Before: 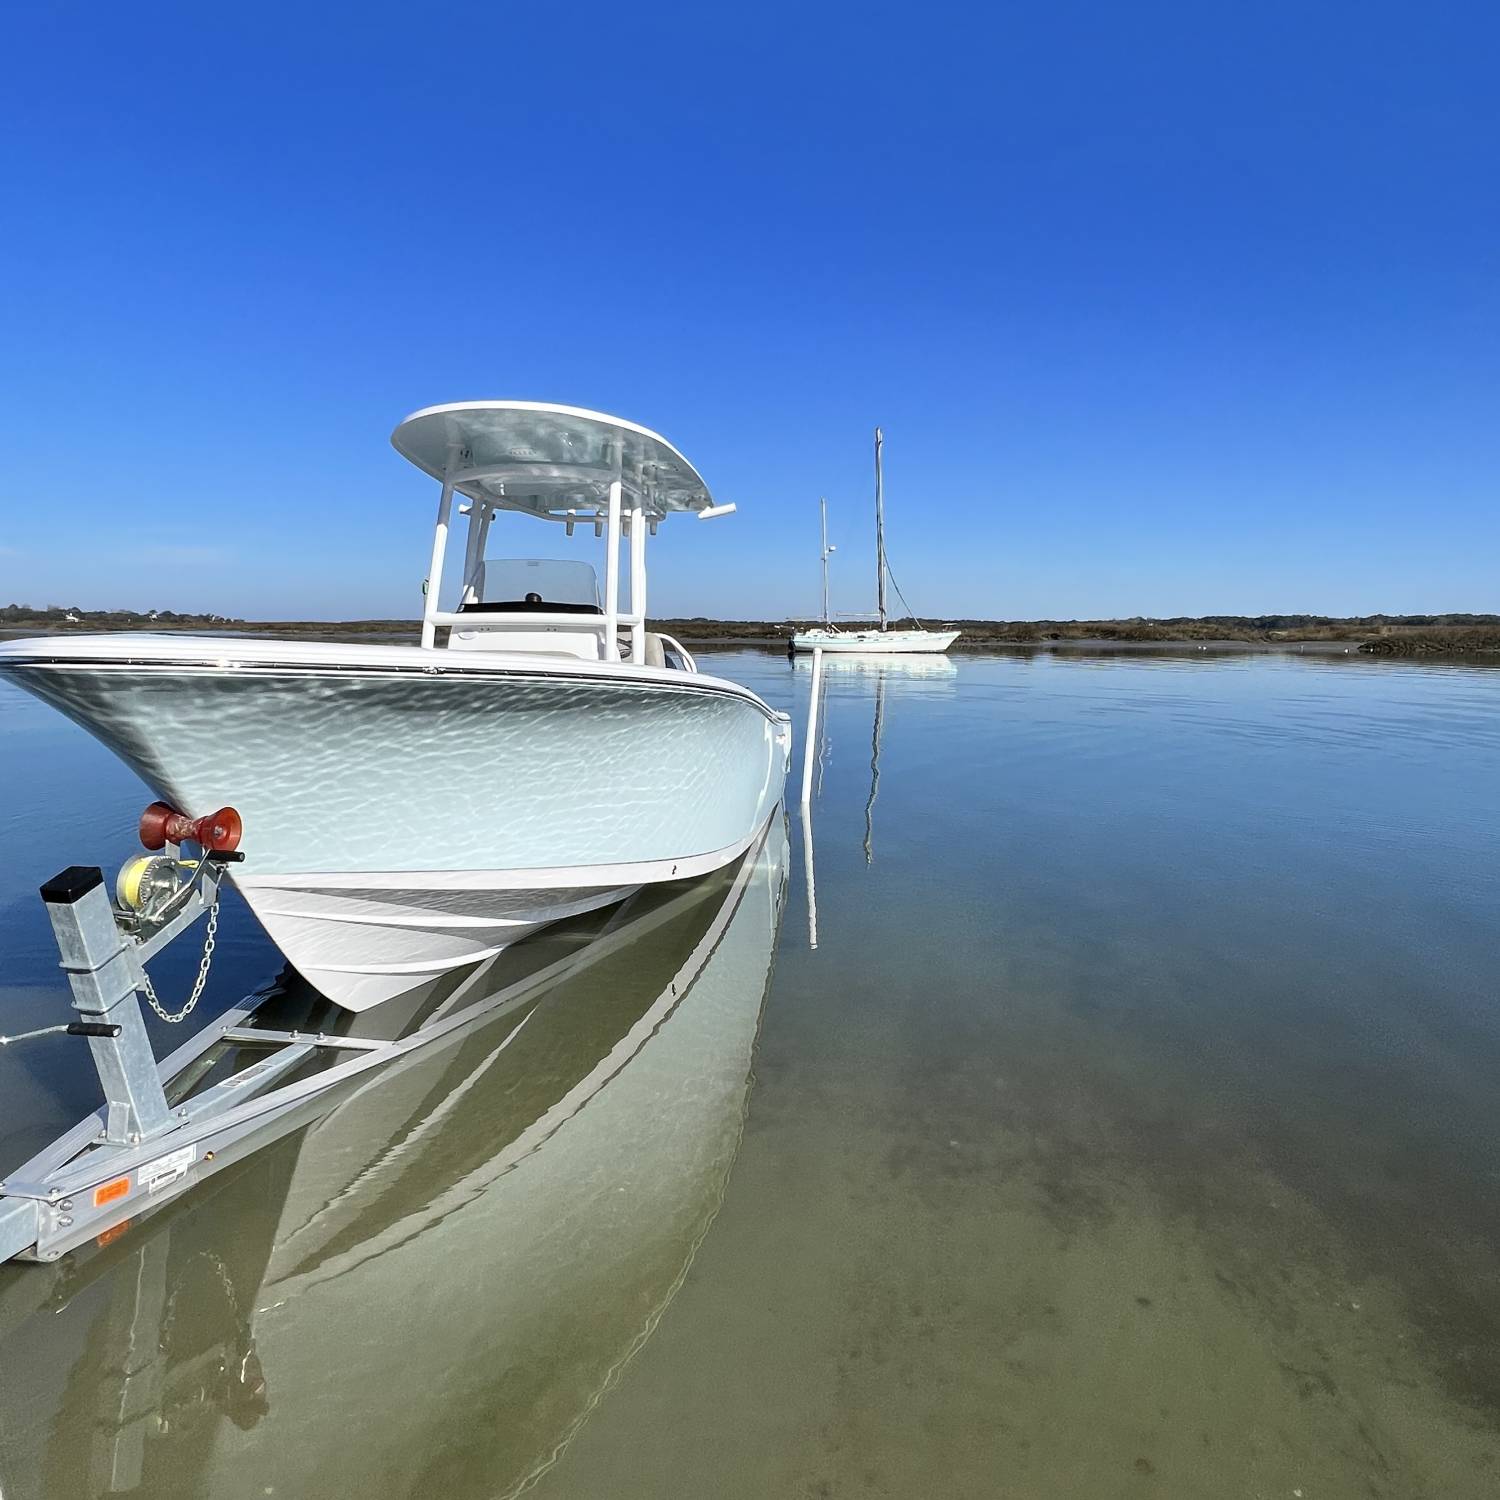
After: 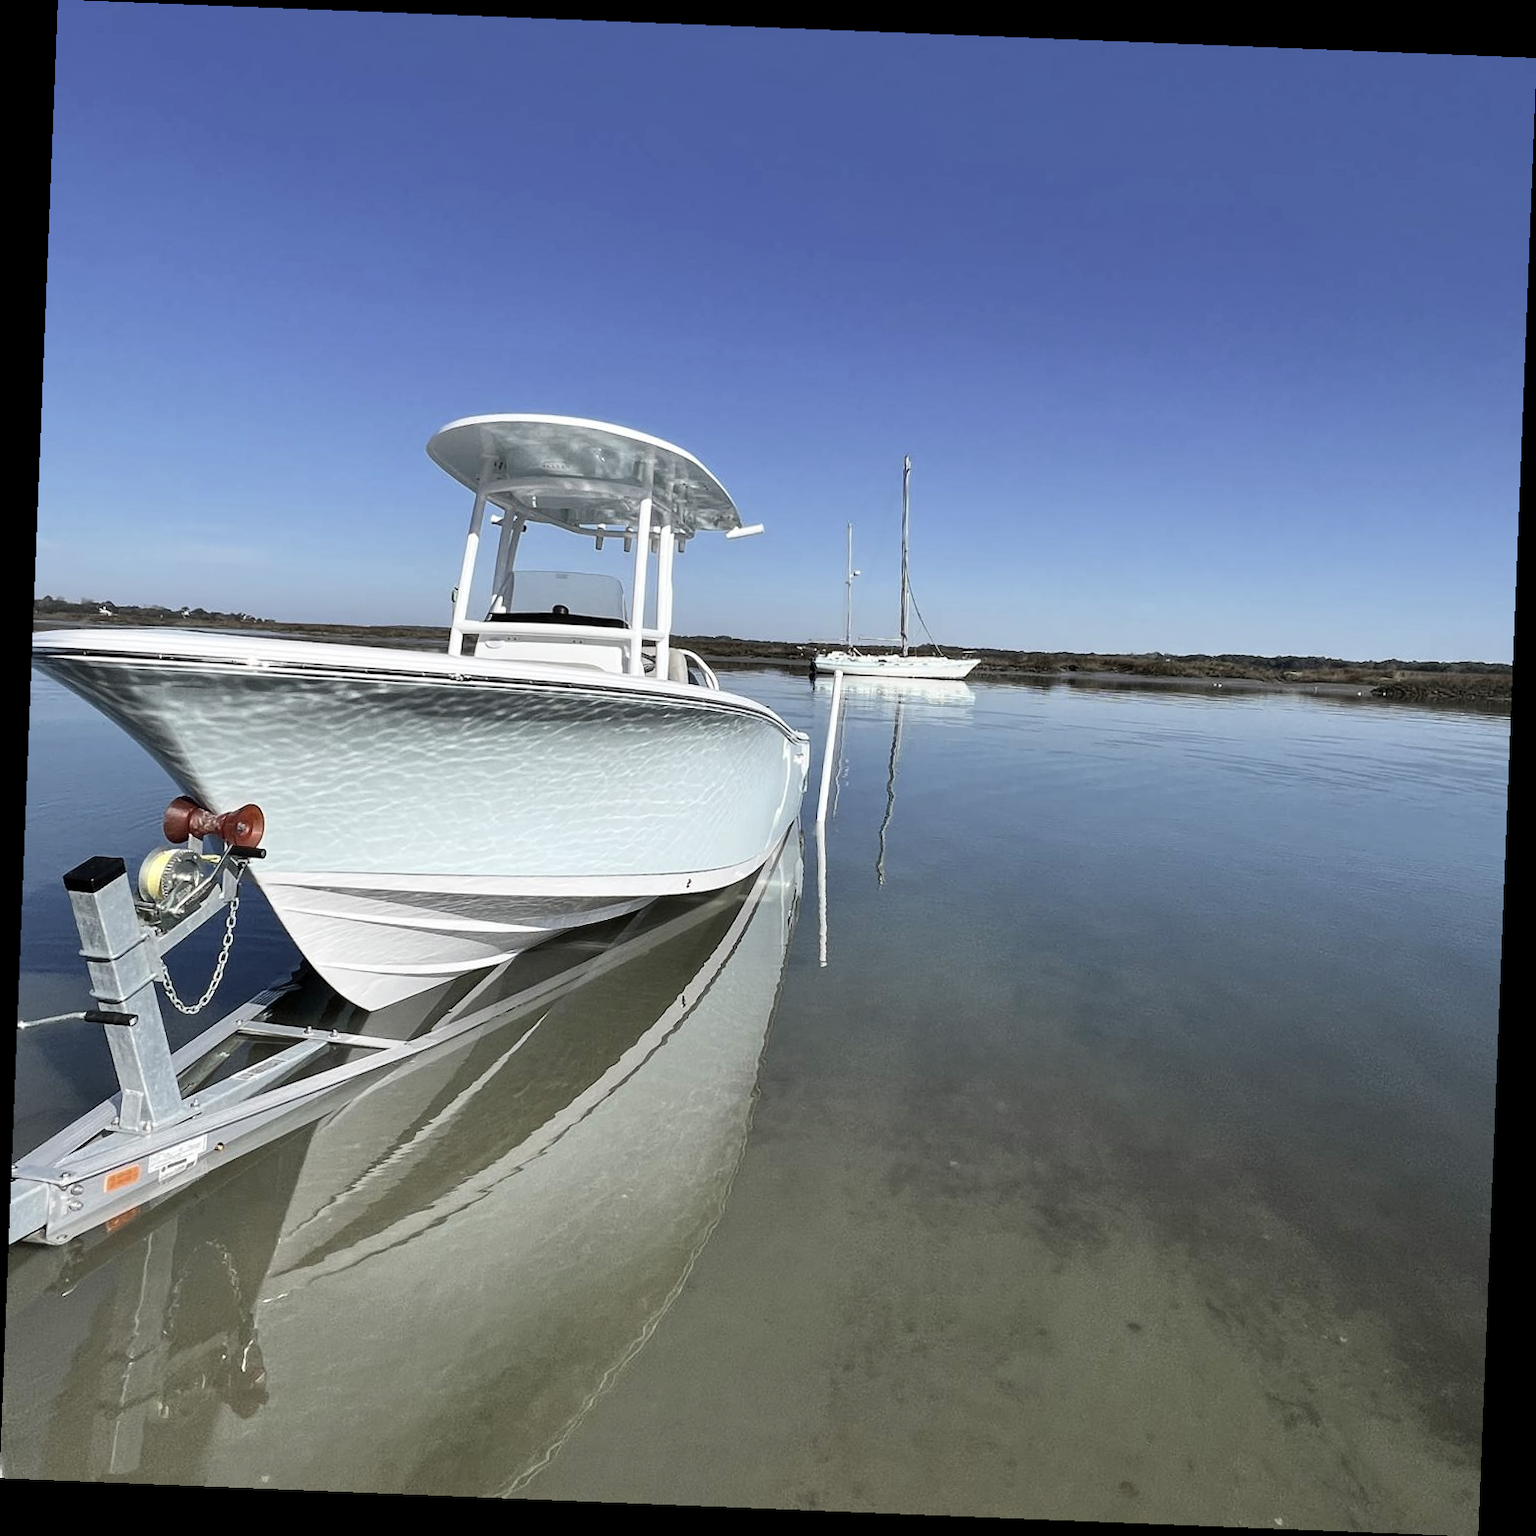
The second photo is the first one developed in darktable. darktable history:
rotate and perspective: rotation 2.27°, automatic cropping off
contrast brightness saturation: contrast 0.1, saturation -0.36
